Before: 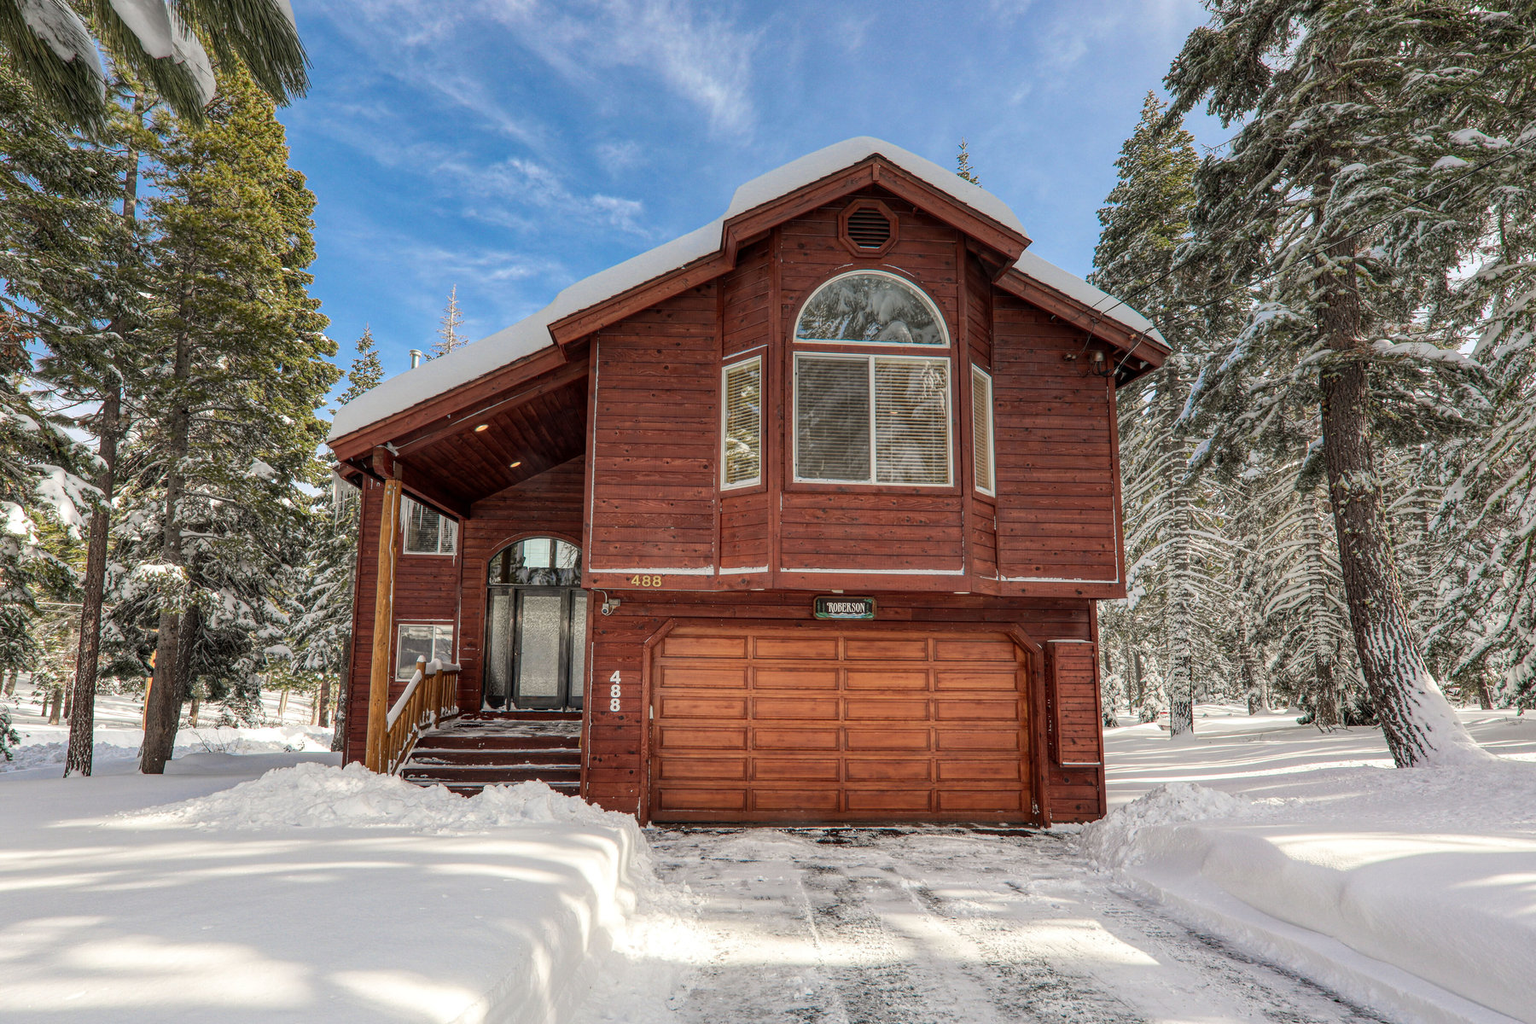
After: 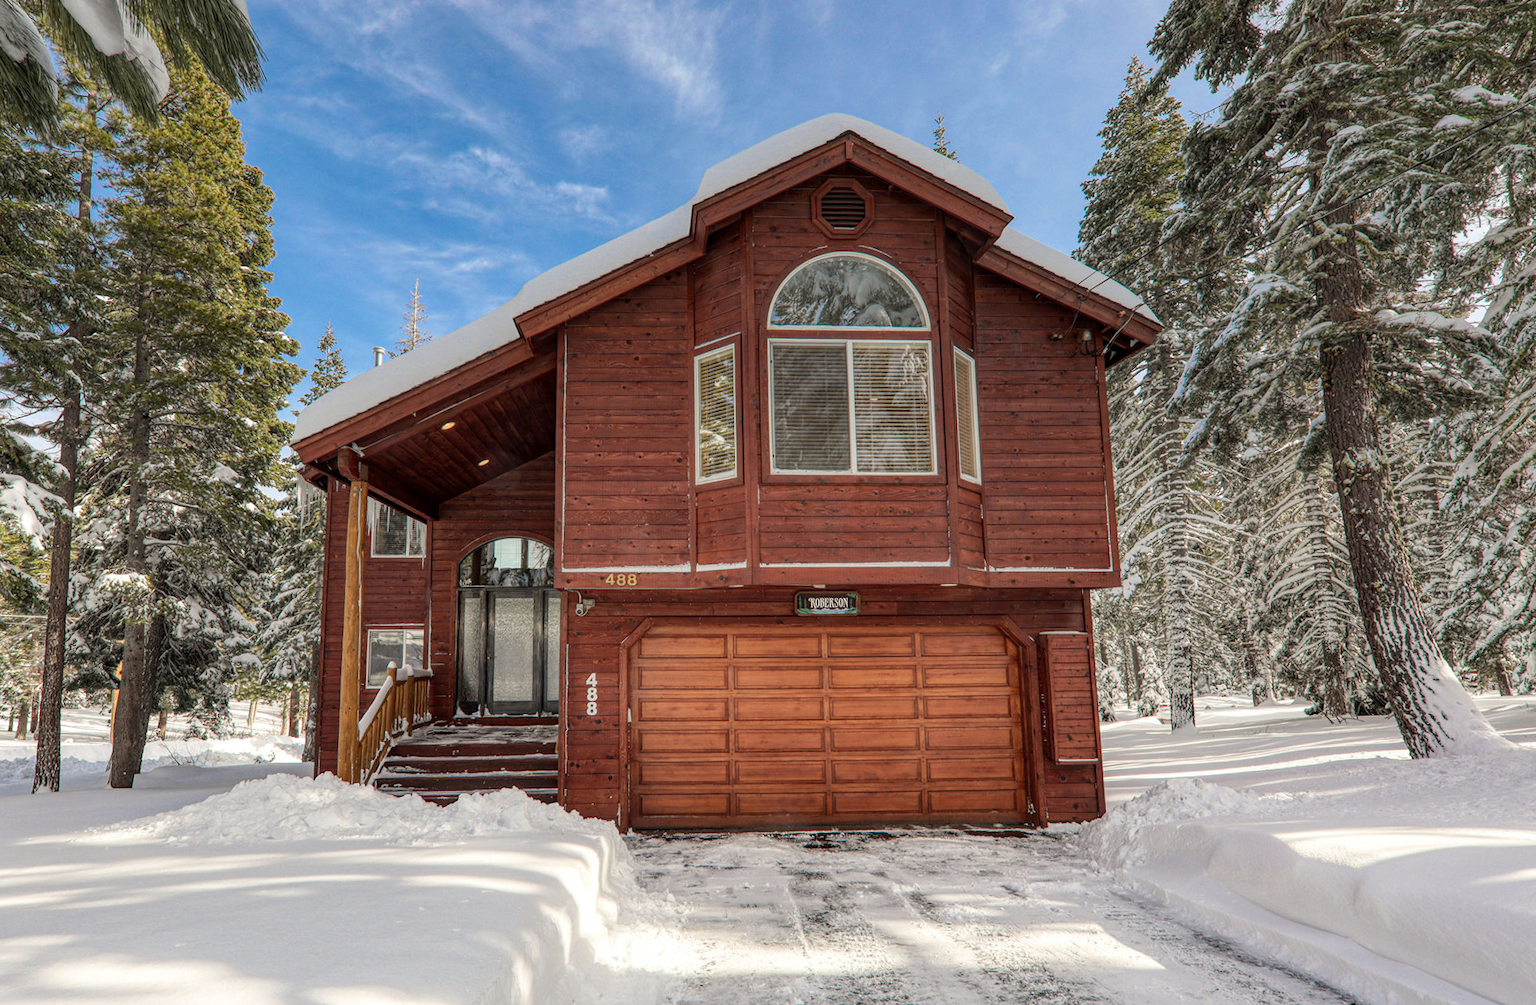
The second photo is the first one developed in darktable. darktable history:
rotate and perspective: rotation -1.32°, lens shift (horizontal) -0.031, crop left 0.015, crop right 0.985, crop top 0.047, crop bottom 0.982
crop: left 1.743%, right 0.268%, bottom 2.011%
